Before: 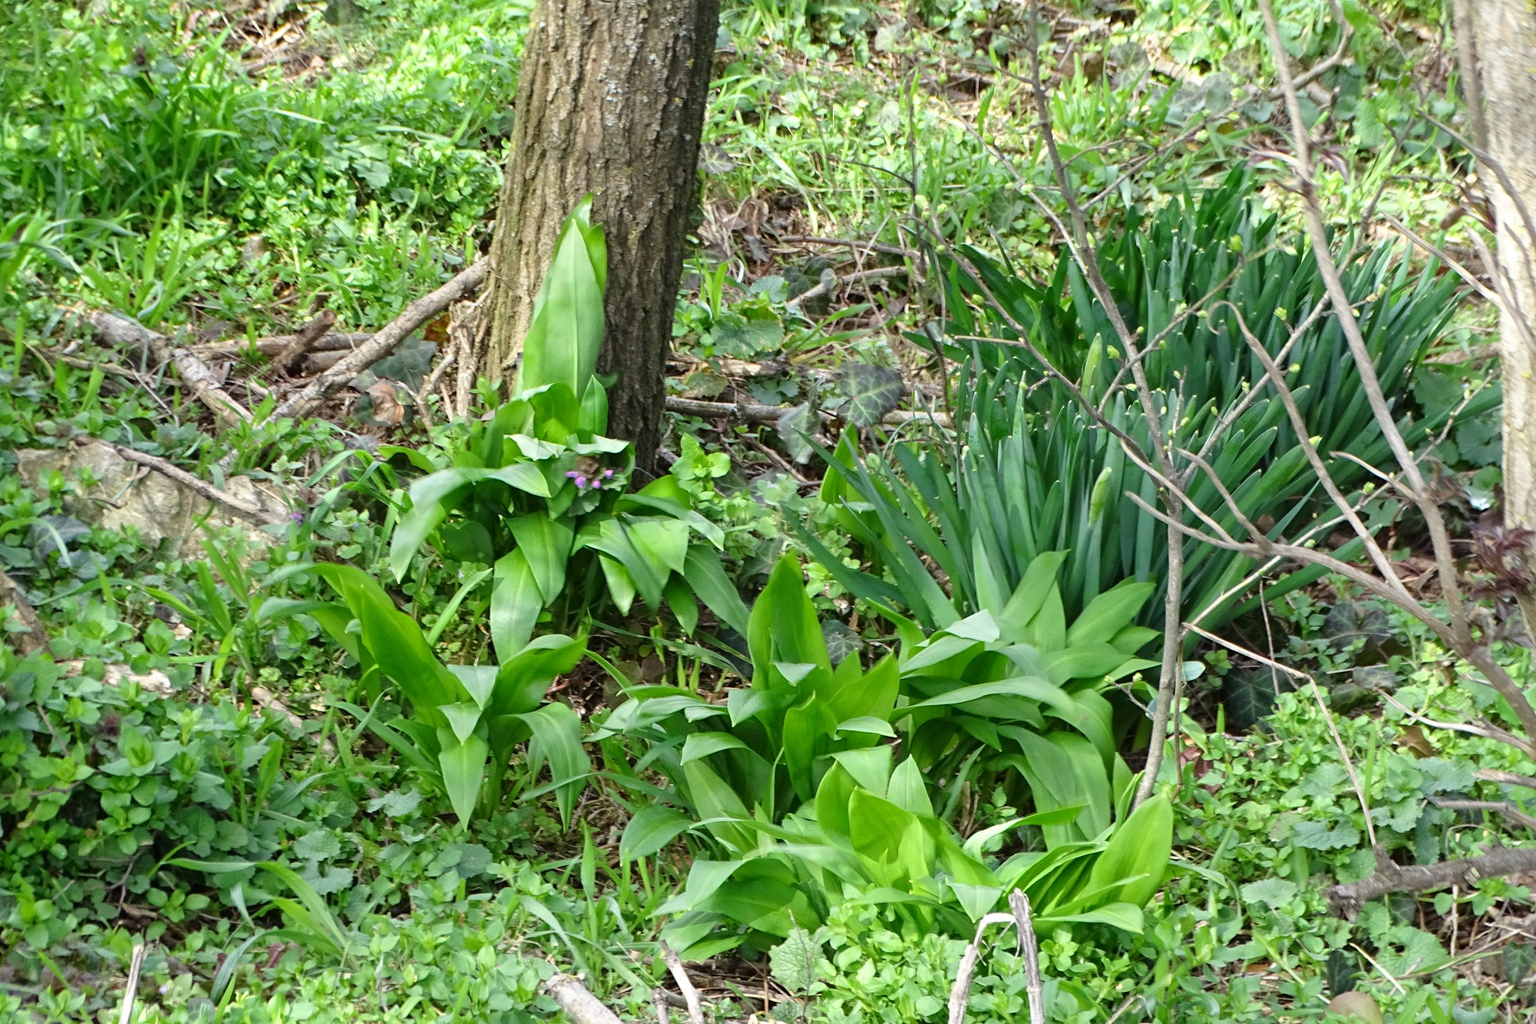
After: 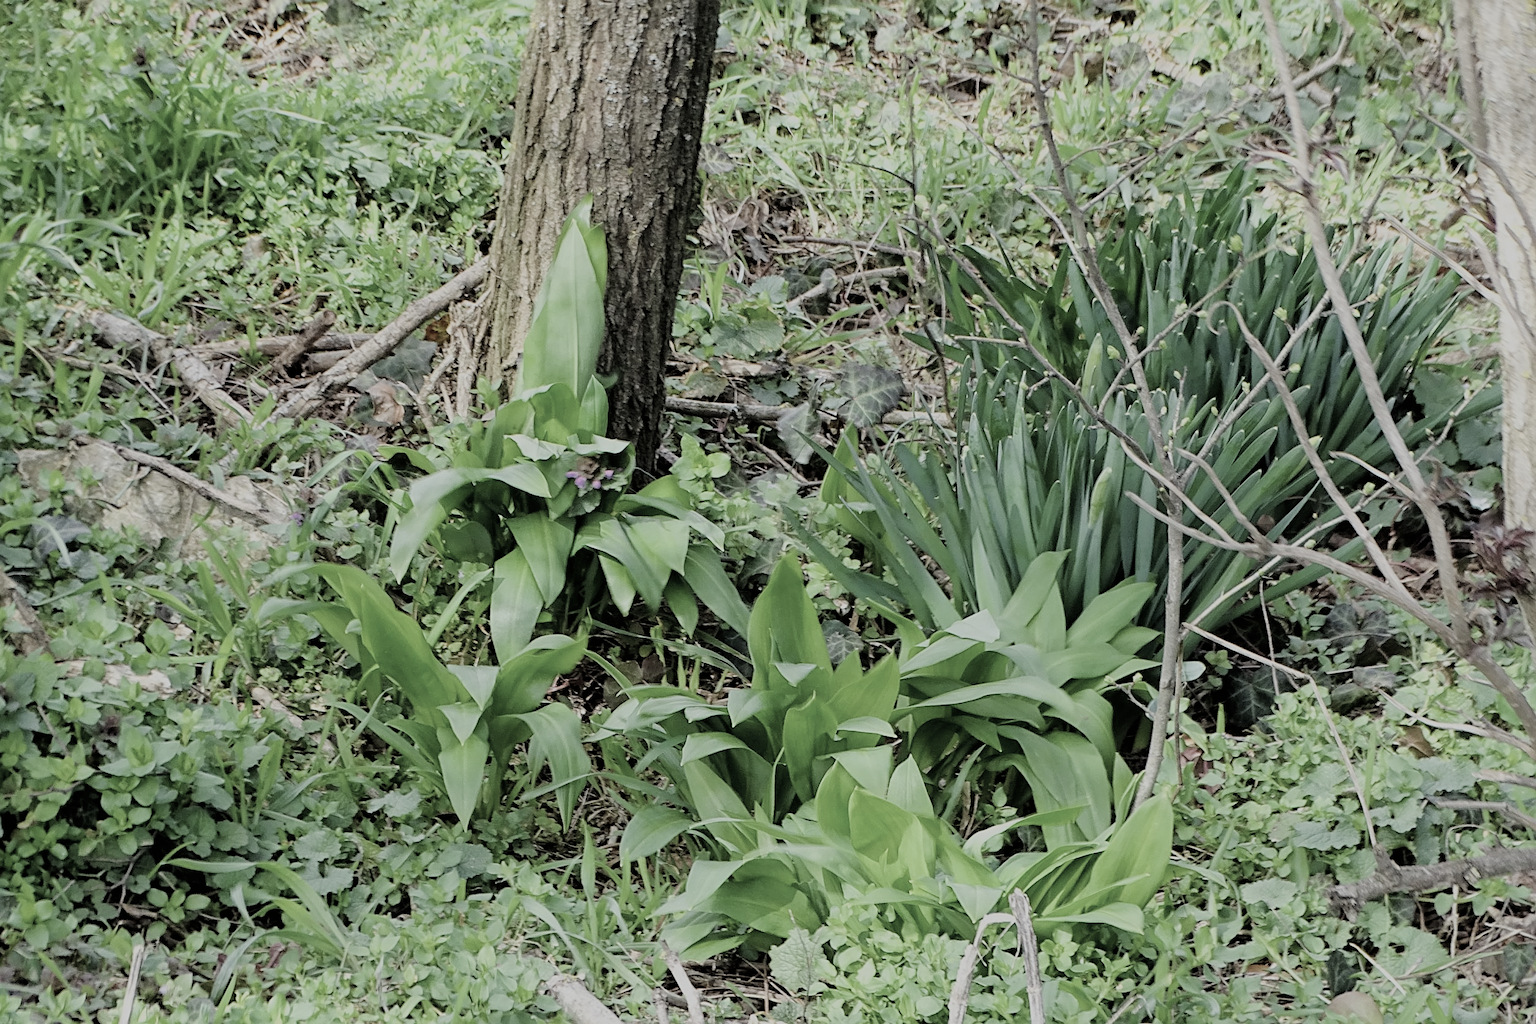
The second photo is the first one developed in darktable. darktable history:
filmic rgb: black relative exposure -6.22 EV, white relative exposure 6.97 EV, threshold 3.04 EV, hardness 2.25, enable highlight reconstruction true
sharpen: on, module defaults
color zones: curves: ch1 [(0, 0.292) (0.001, 0.292) (0.2, 0.264) (0.4, 0.248) (0.6, 0.248) (0.8, 0.264) (0.999, 0.292) (1, 0.292)]
